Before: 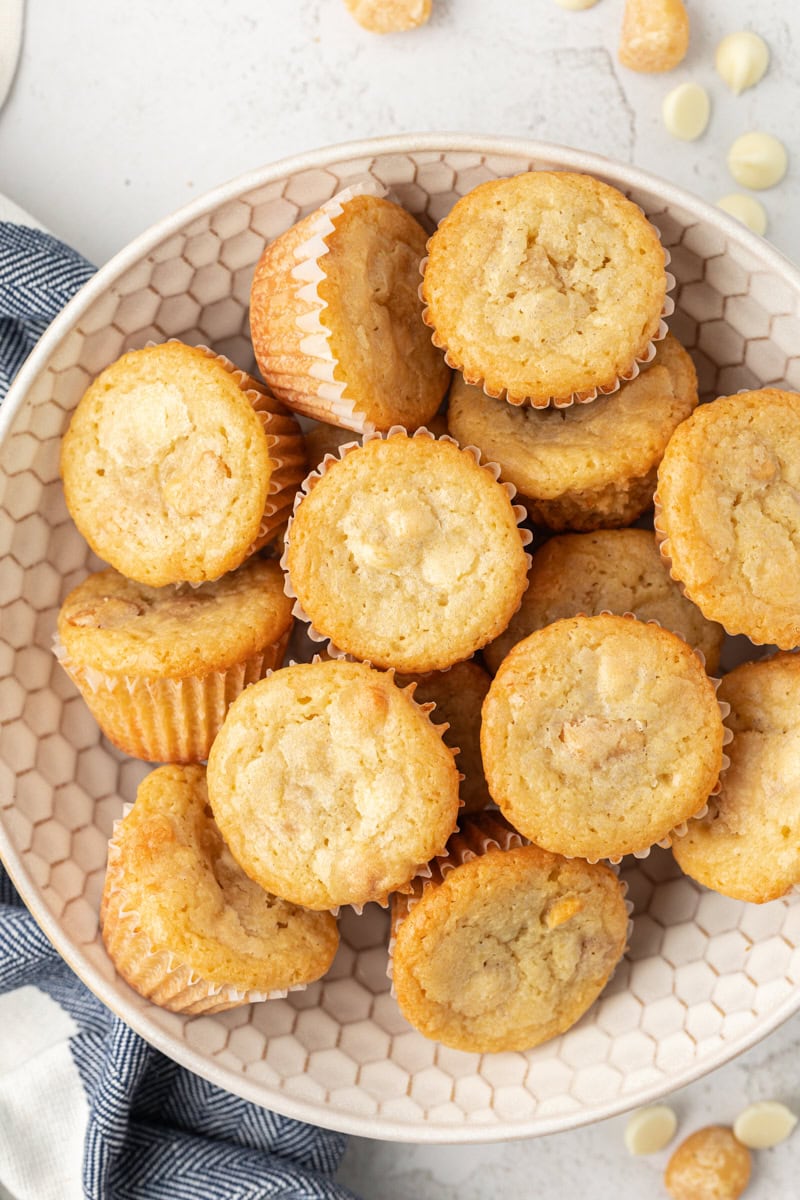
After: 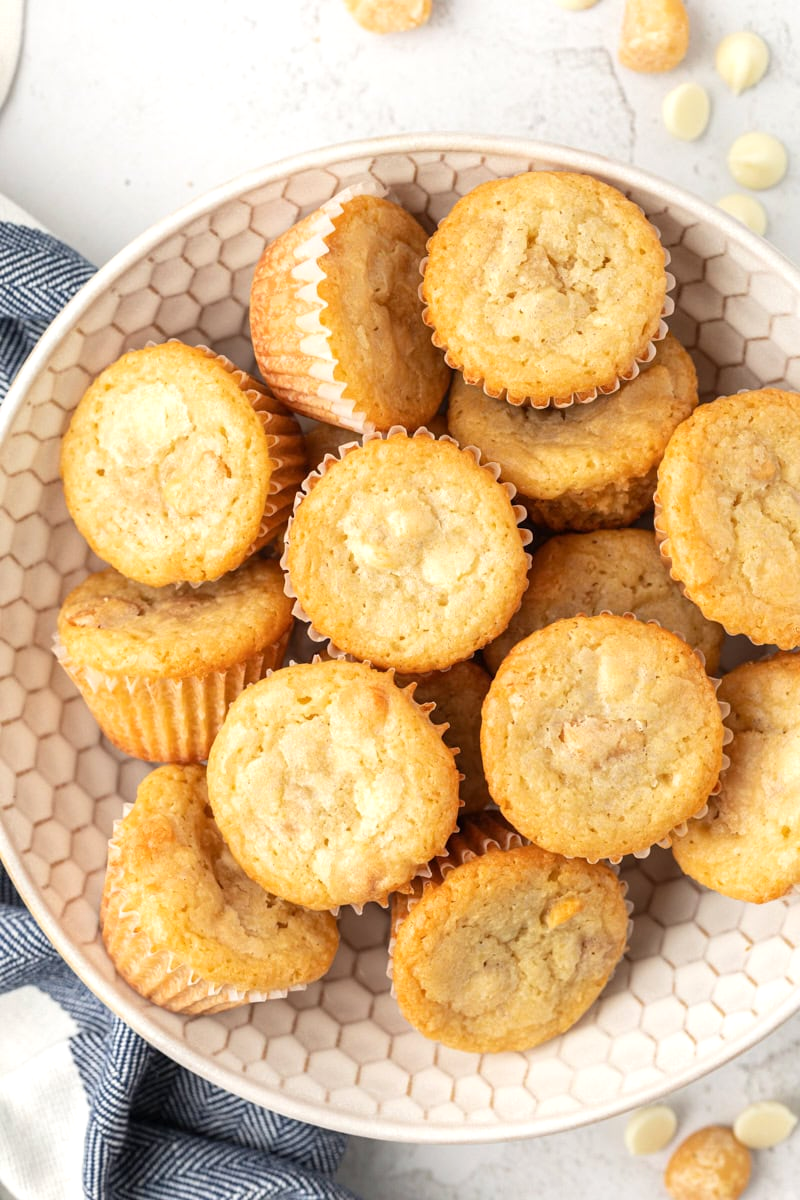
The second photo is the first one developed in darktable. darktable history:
exposure: exposure 0.205 EV, compensate highlight preservation false
